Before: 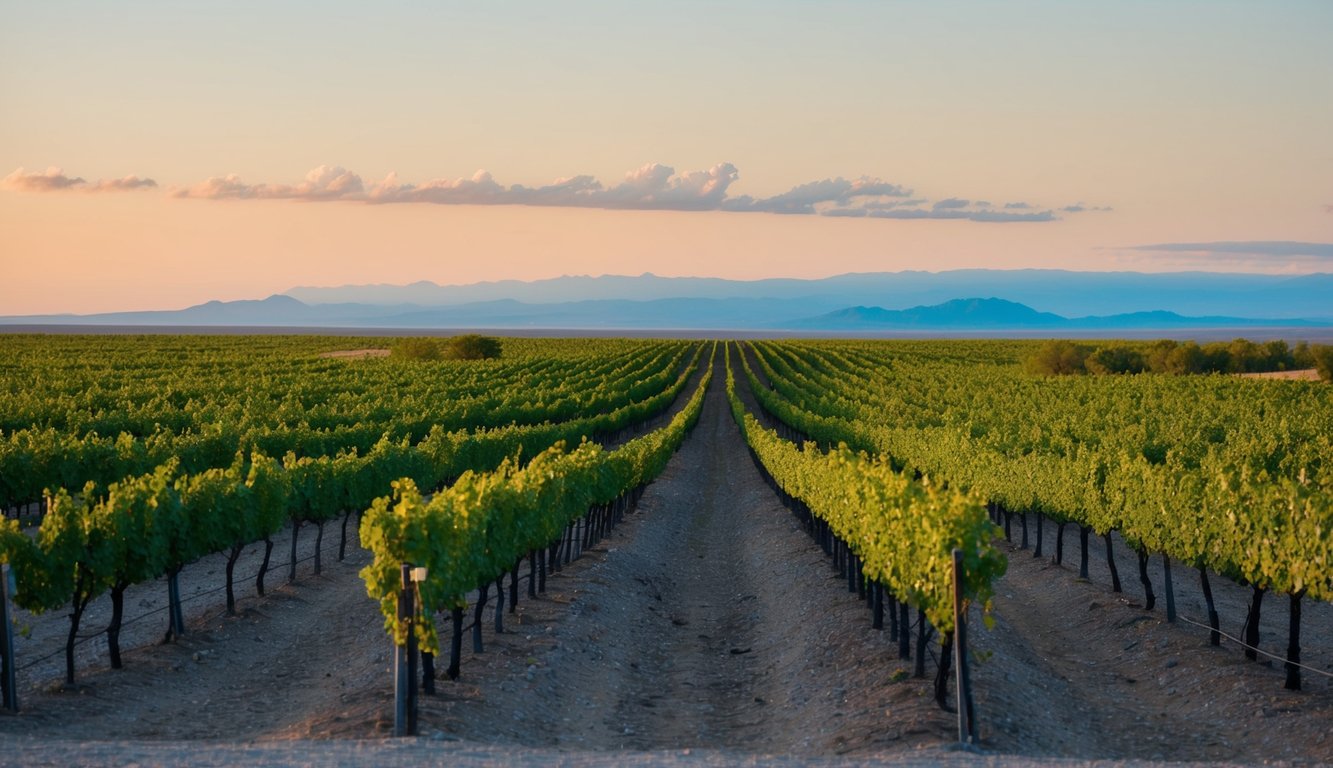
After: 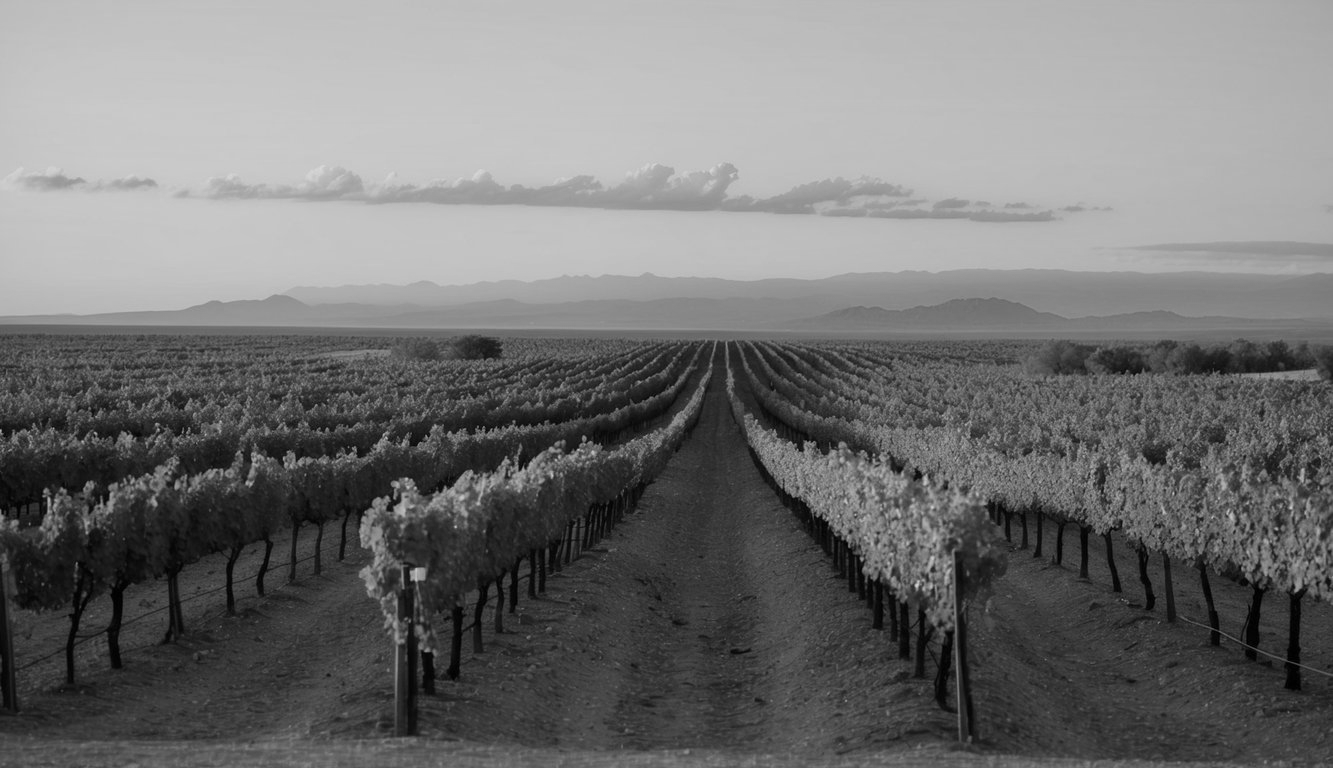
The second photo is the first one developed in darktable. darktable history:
color balance rgb: perceptual saturation grading › global saturation 30%, global vibrance 20%
monochrome: a 73.58, b 64.21
